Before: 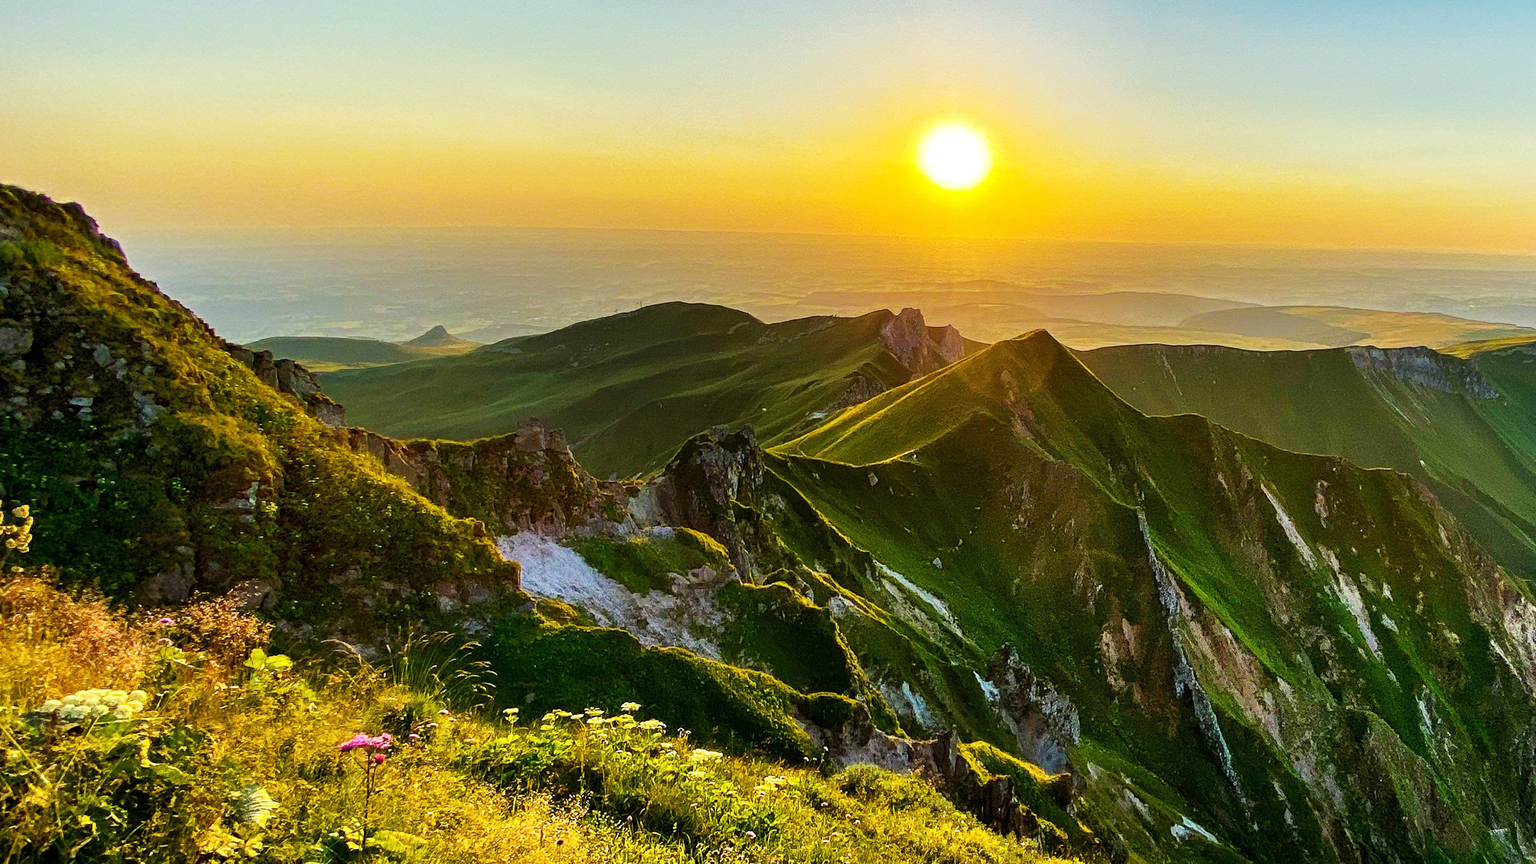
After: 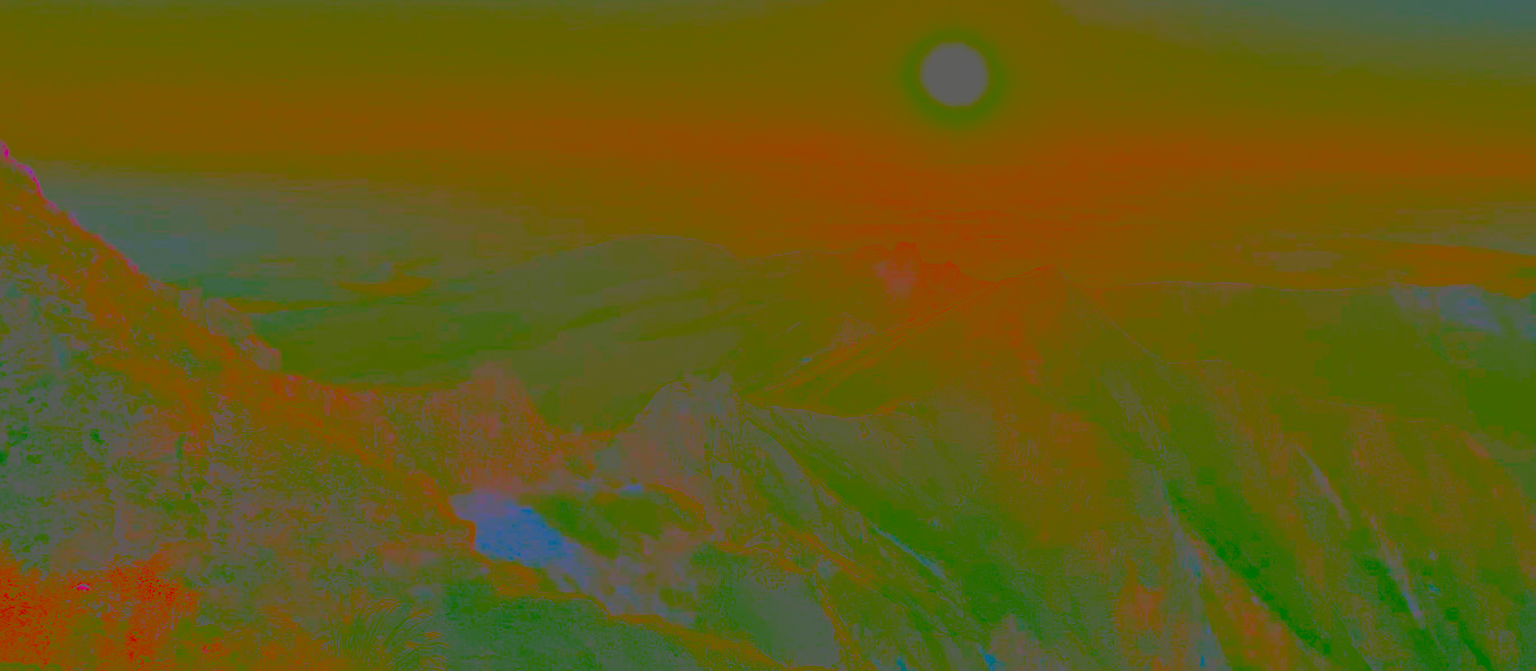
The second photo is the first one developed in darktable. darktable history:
contrast brightness saturation: contrast -0.984, brightness -0.176, saturation 0.737
crop: left 5.938%, top 10.411%, right 3.526%, bottom 19.172%
